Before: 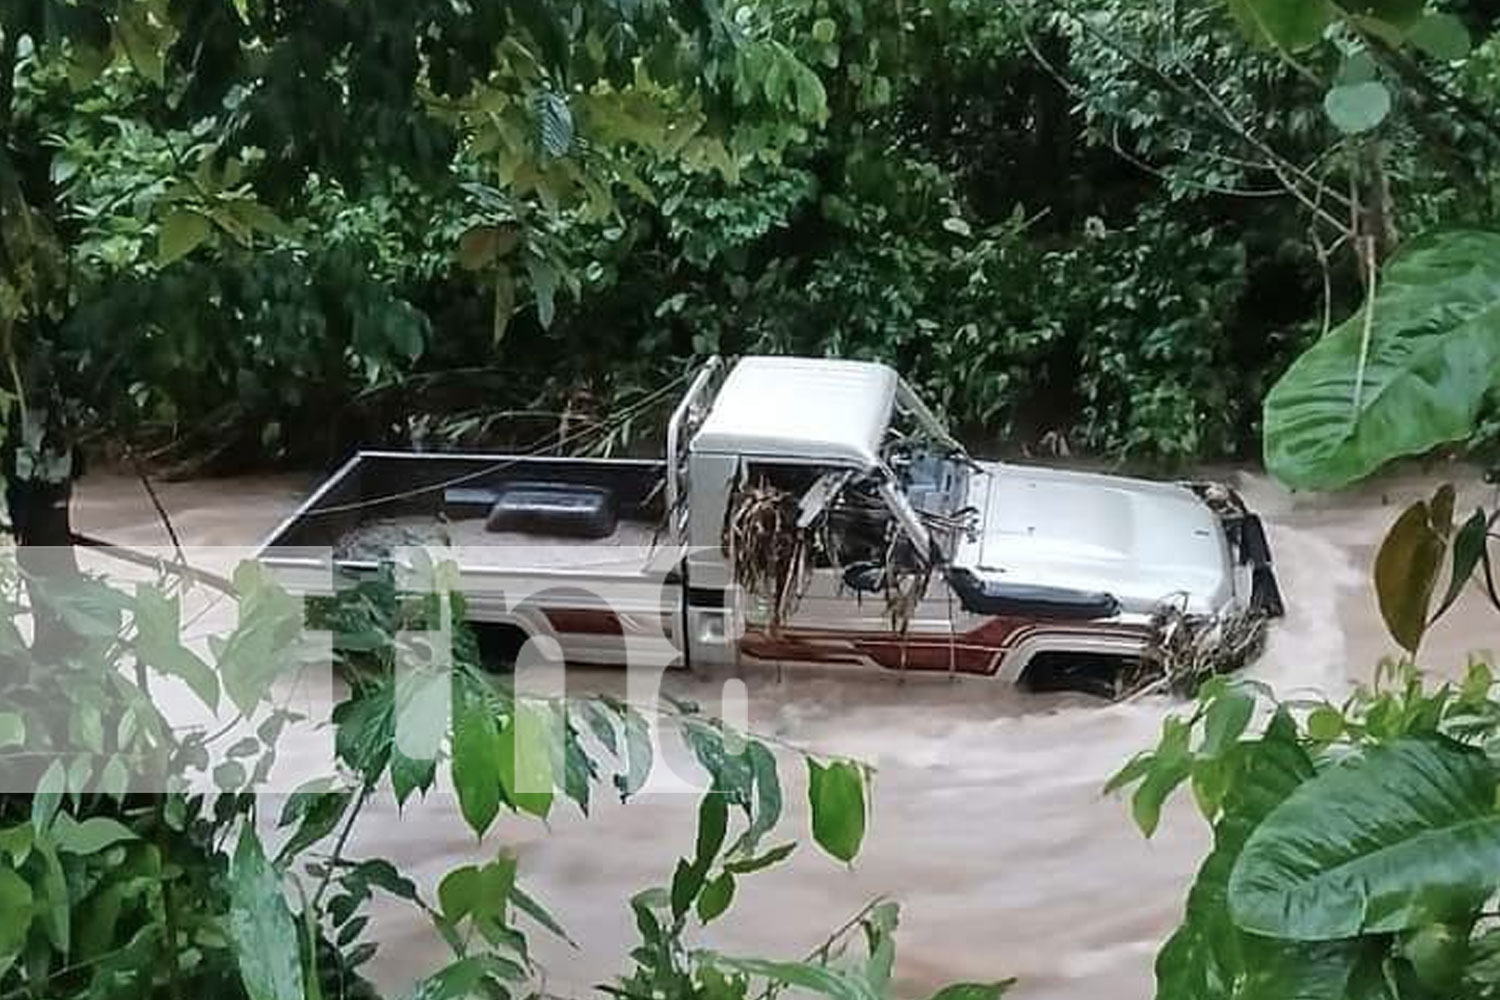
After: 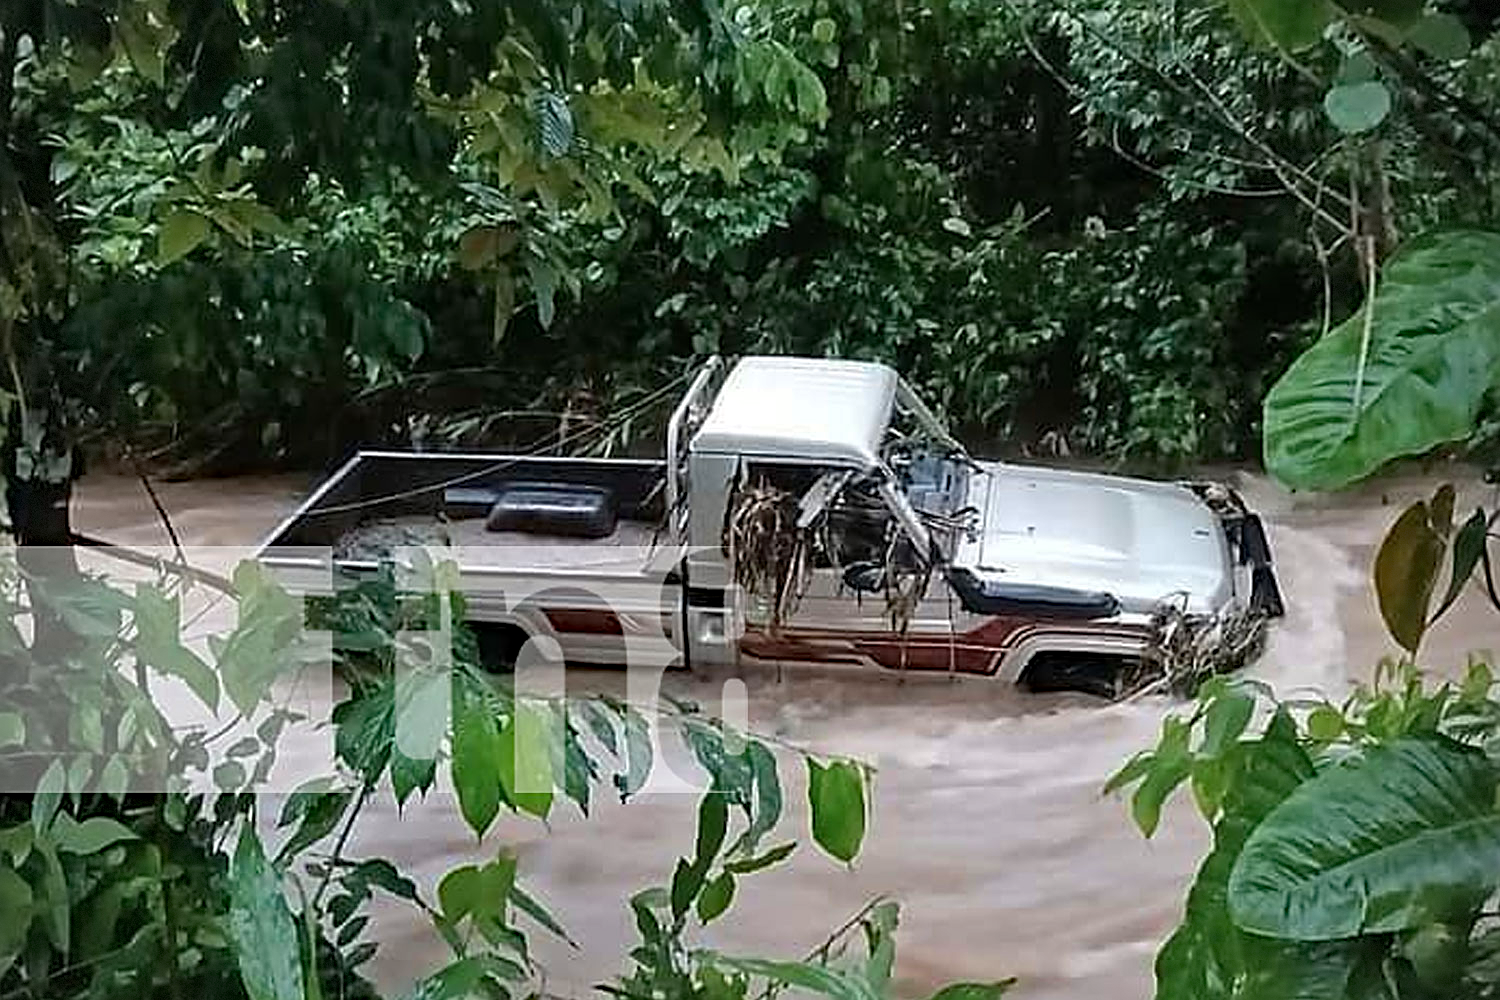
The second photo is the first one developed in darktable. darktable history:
vignetting: fall-off radius 61%, dithering 8-bit output
haze removal: strength 0.282, distance 0.255, compatibility mode true, adaptive false
sharpen: on, module defaults
